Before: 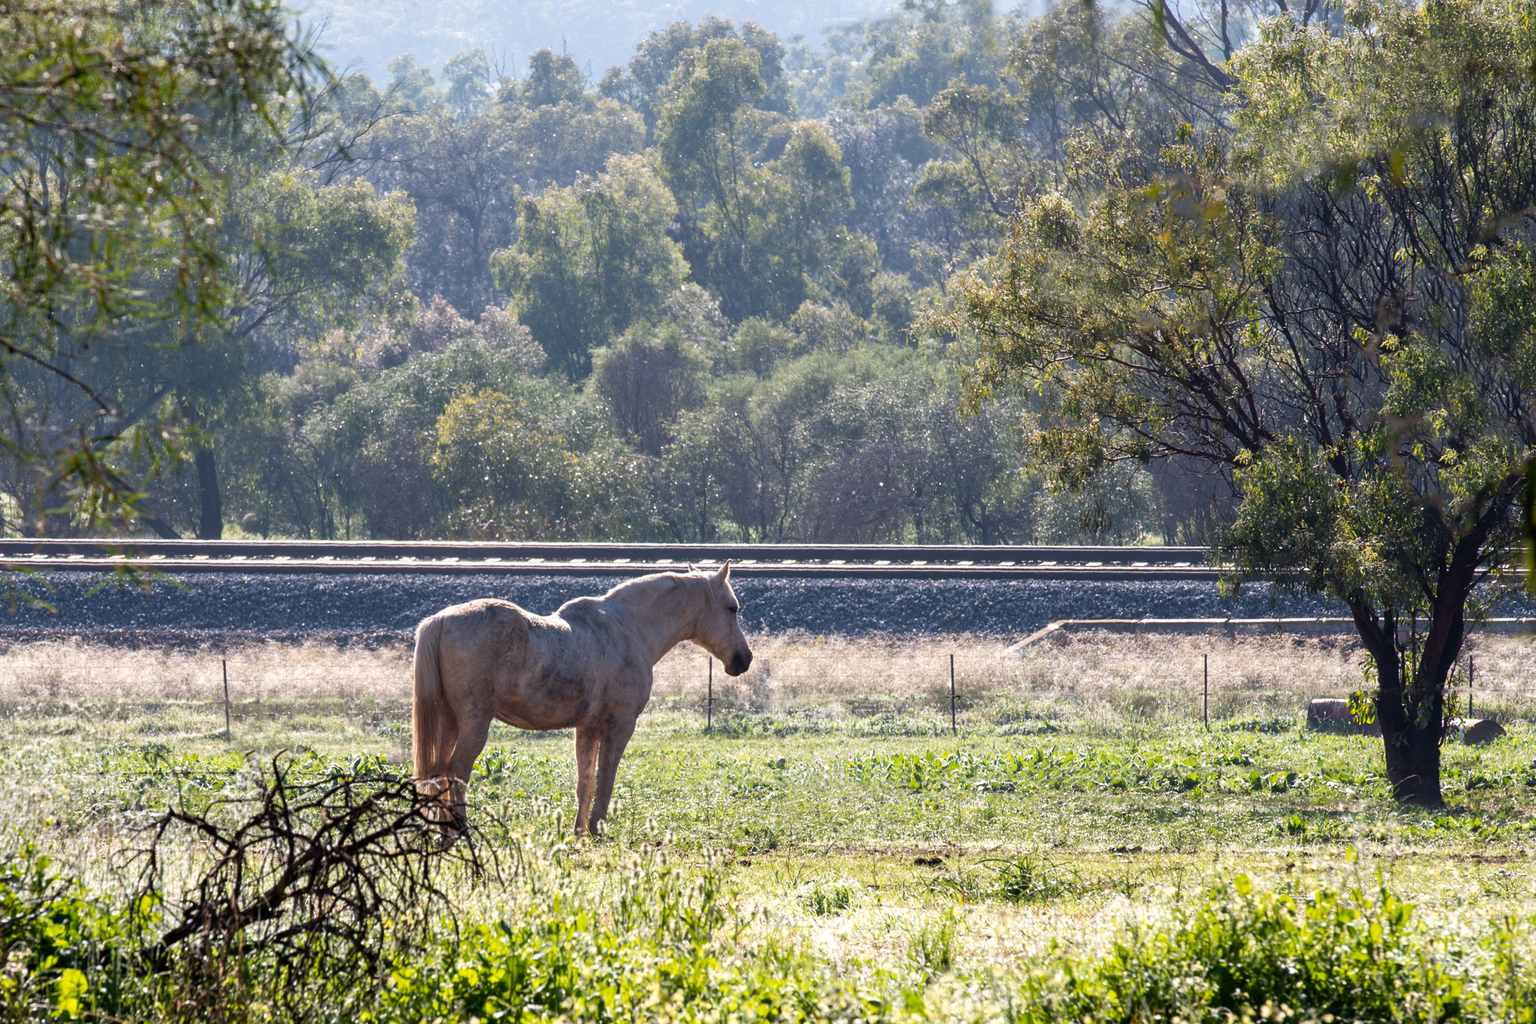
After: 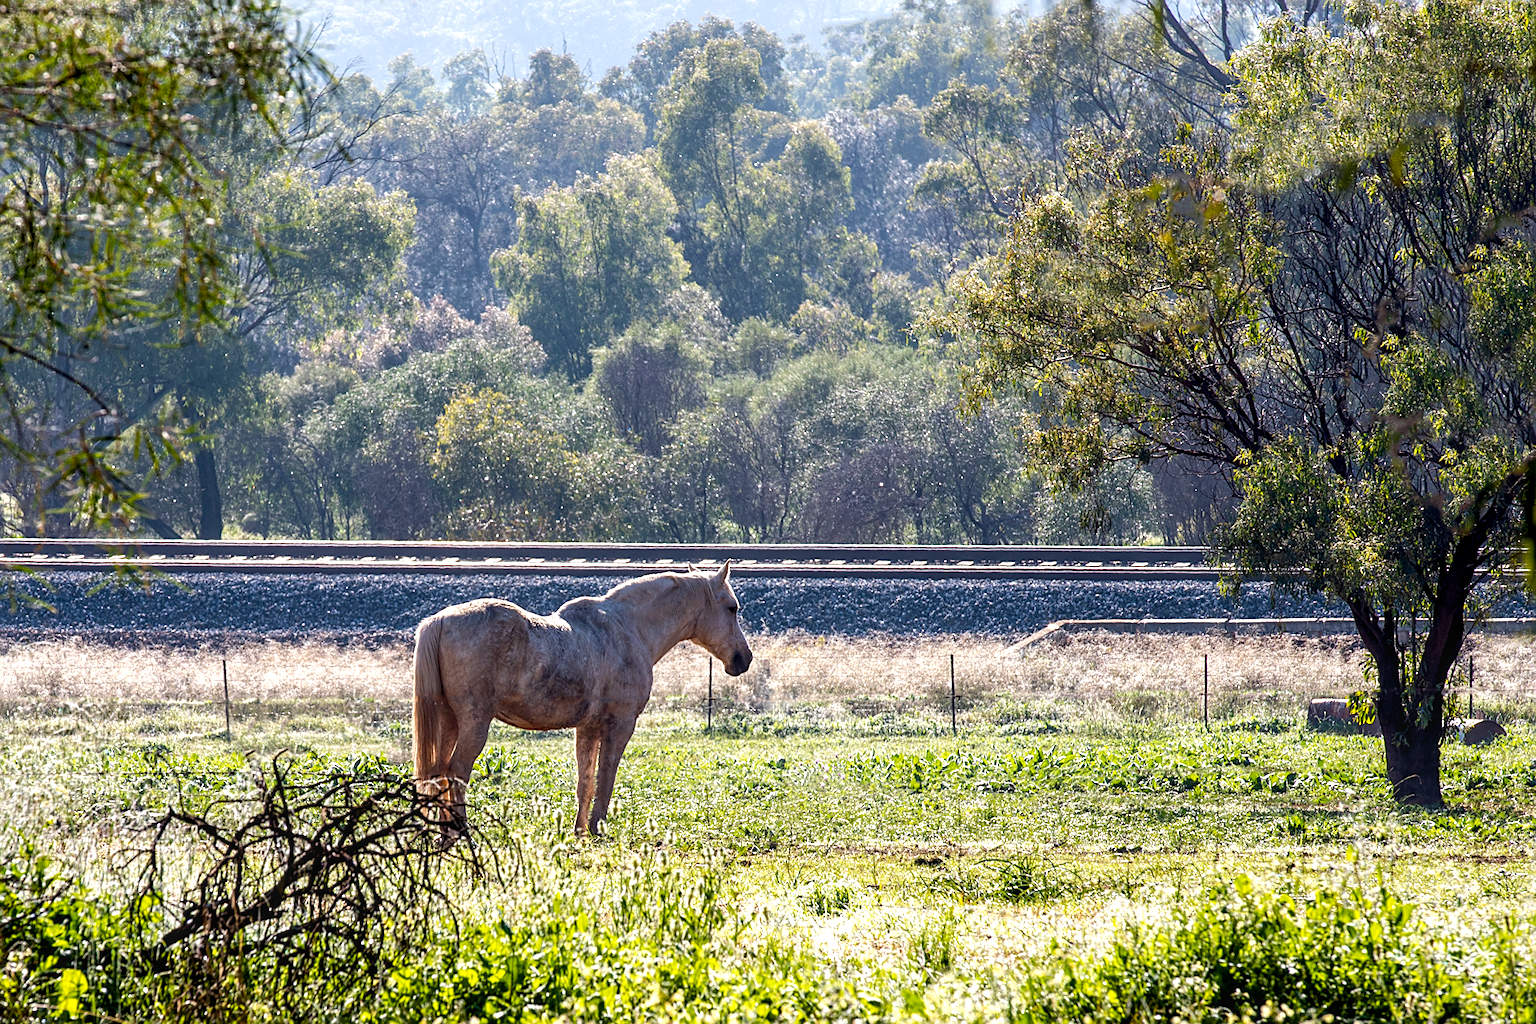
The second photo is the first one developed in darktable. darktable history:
color balance rgb: global offset › luminance -0.51%, perceptual saturation grading › global saturation 27.53%, perceptual saturation grading › highlights -25%, perceptual saturation grading › shadows 25%, perceptual brilliance grading › highlights 6.62%, perceptual brilliance grading › mid-tones 17.07%, perceptual brilliance grading › shadows -5.23%
local contrast: on, module defaults
sharpen: on, module defaults
grain: coarseness 0.81 ISO, strength 1.34%, mid-tones bias 0%
